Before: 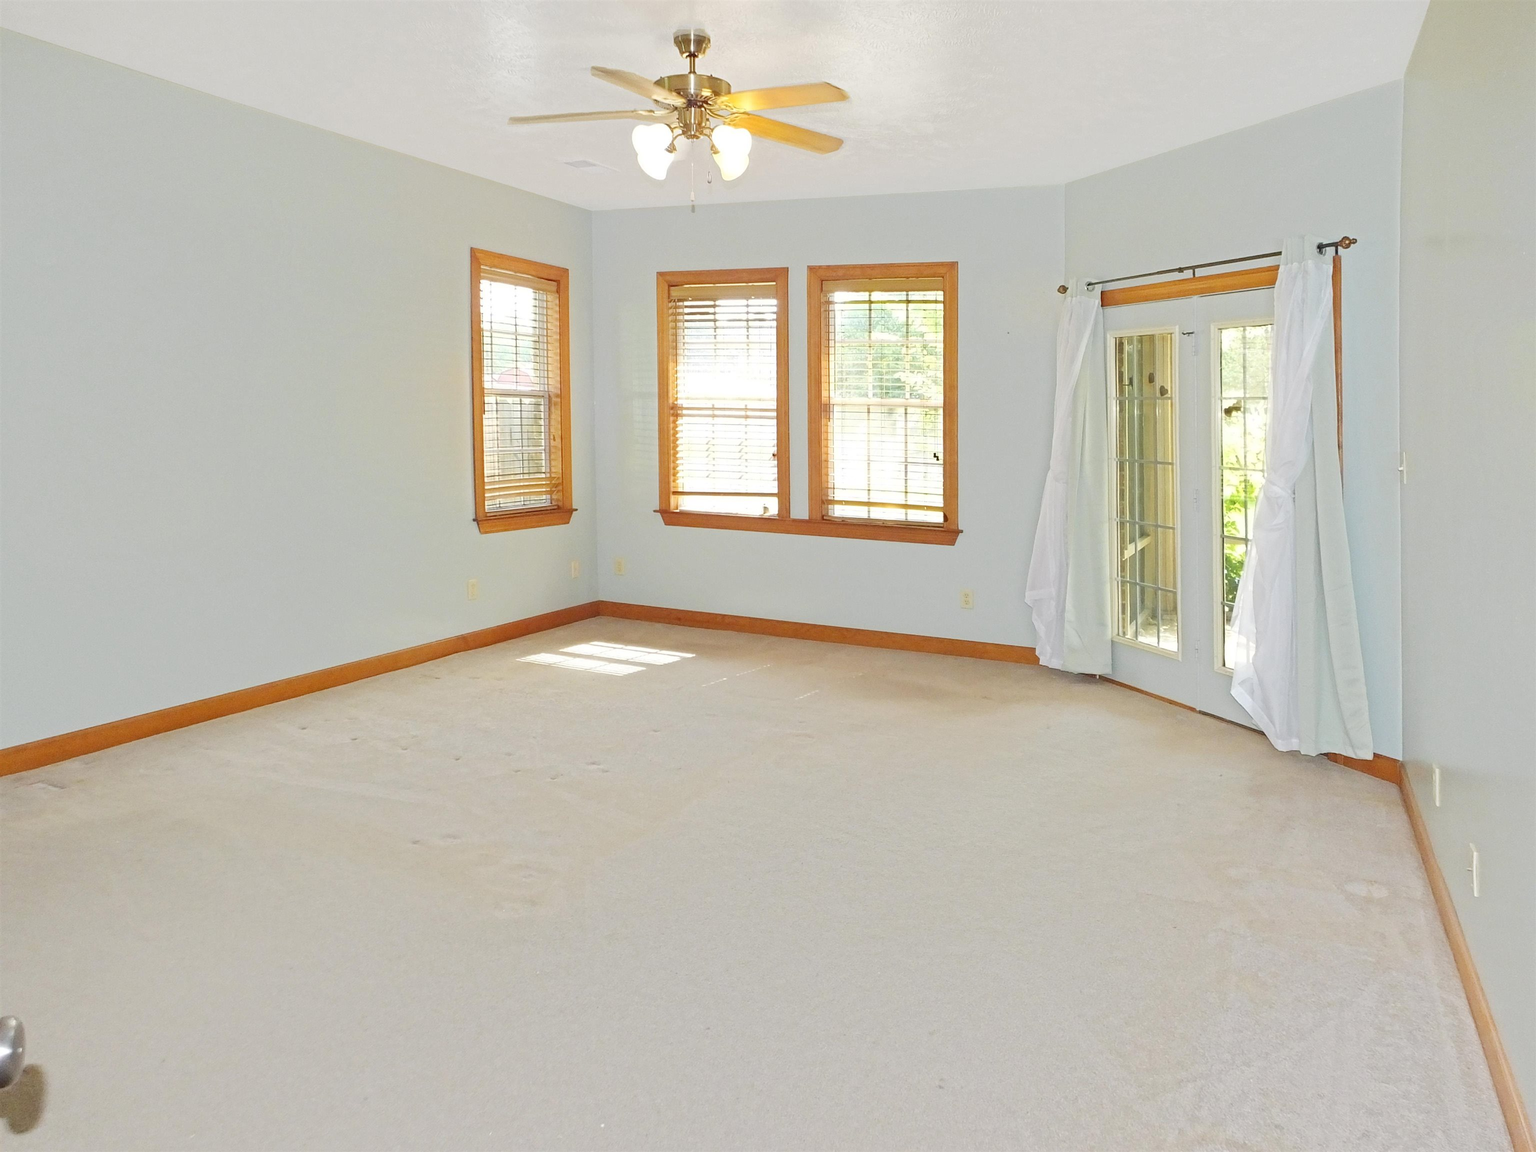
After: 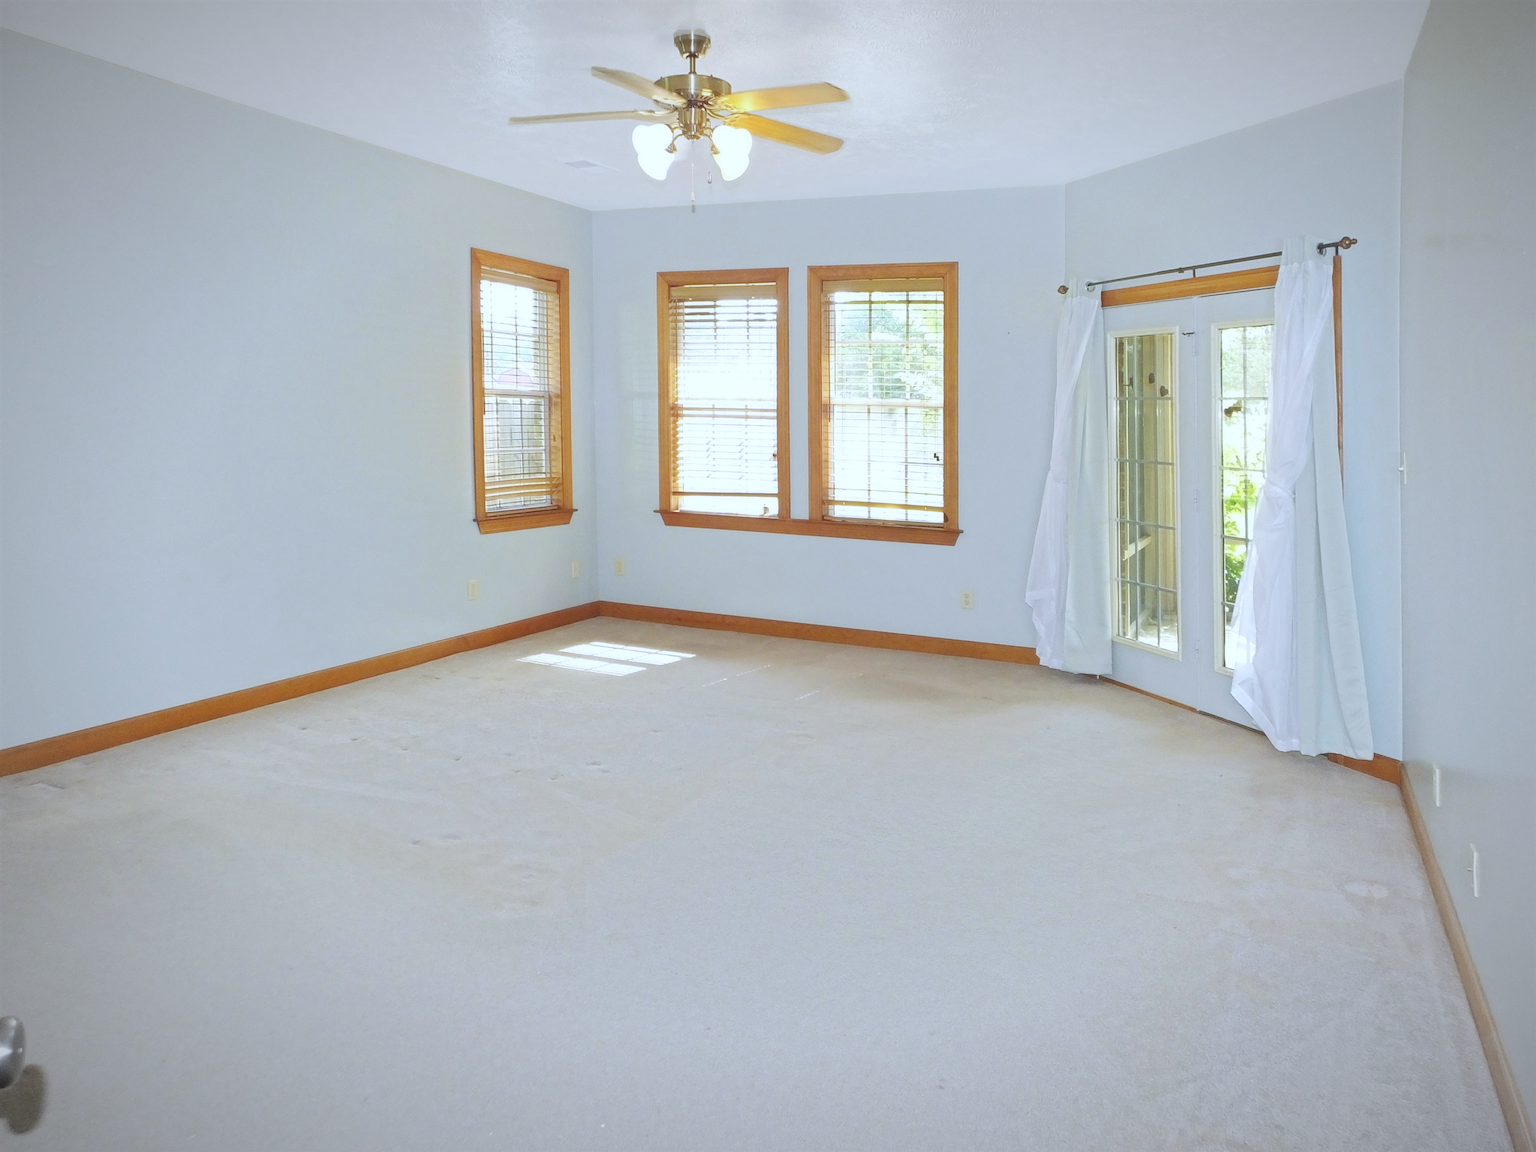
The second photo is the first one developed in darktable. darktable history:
soften: size 10%, saturation 50%, brightness 0.2 EV, mix 10%
vignetting: fall-off radius 60%, automatic ratio true
white balance: red 0.931, blue 1.11
